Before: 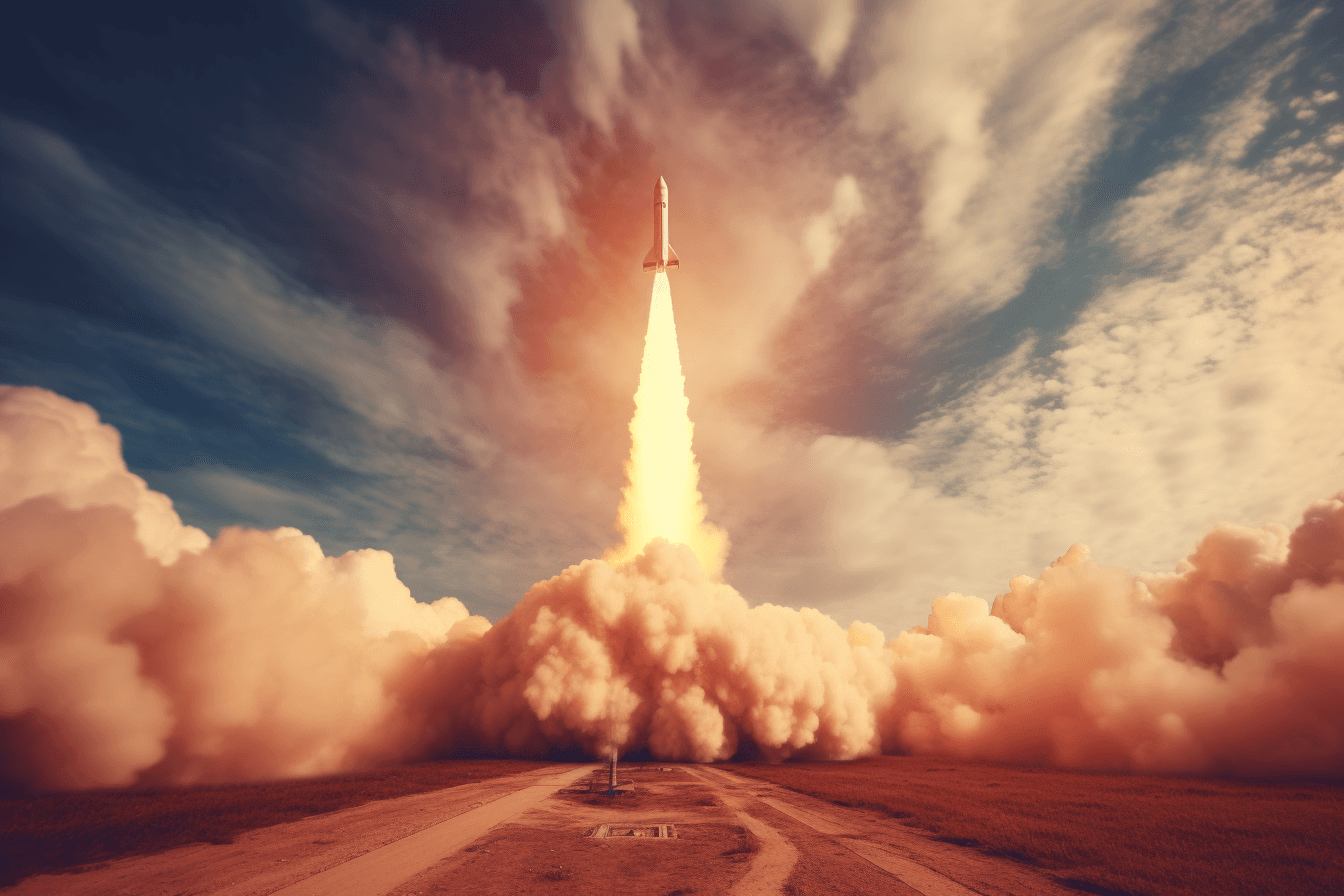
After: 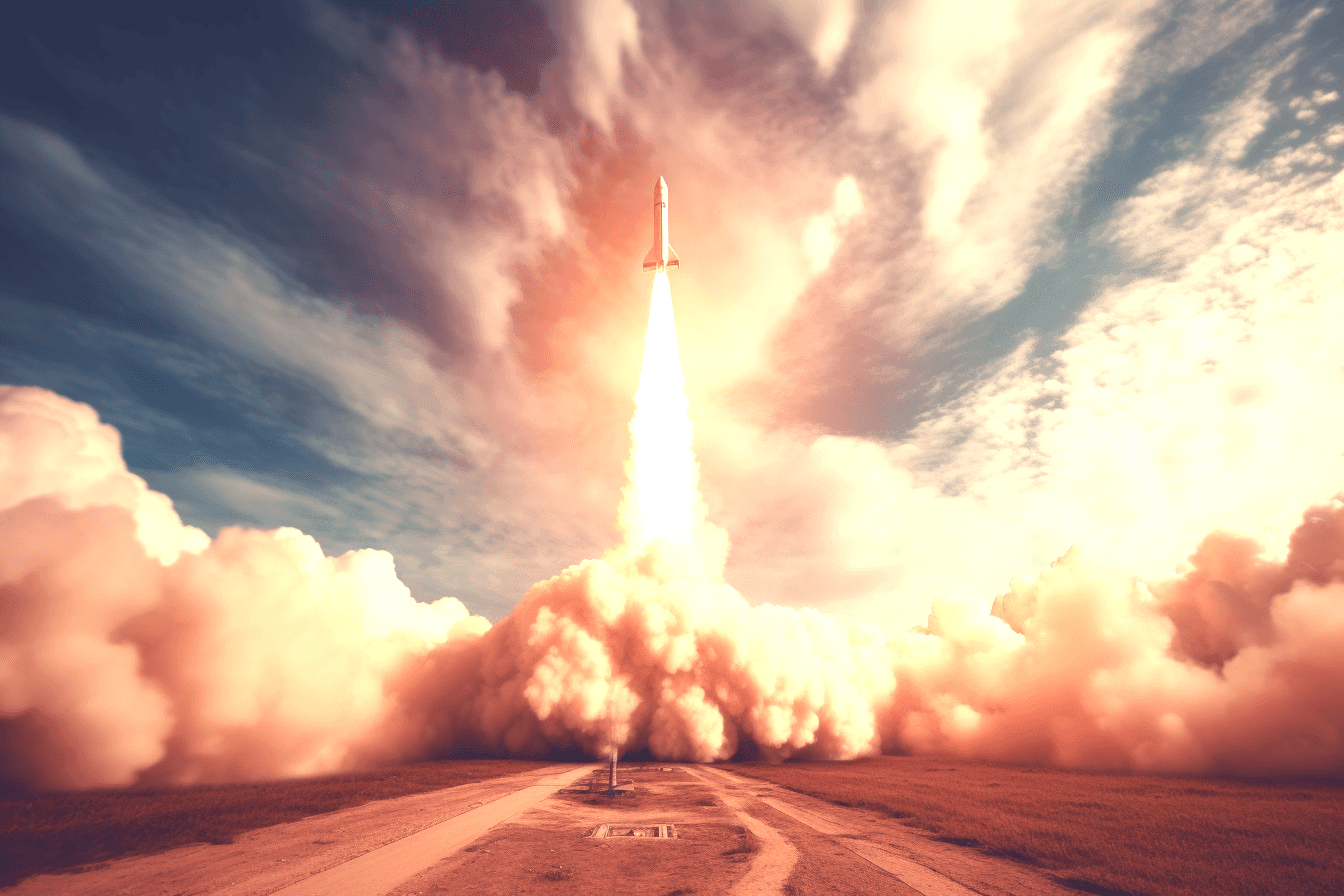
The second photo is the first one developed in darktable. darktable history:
contrast brightness saturation: saturation -0.159
exposure: exposure 1 EV, compensate highlight preservation false
